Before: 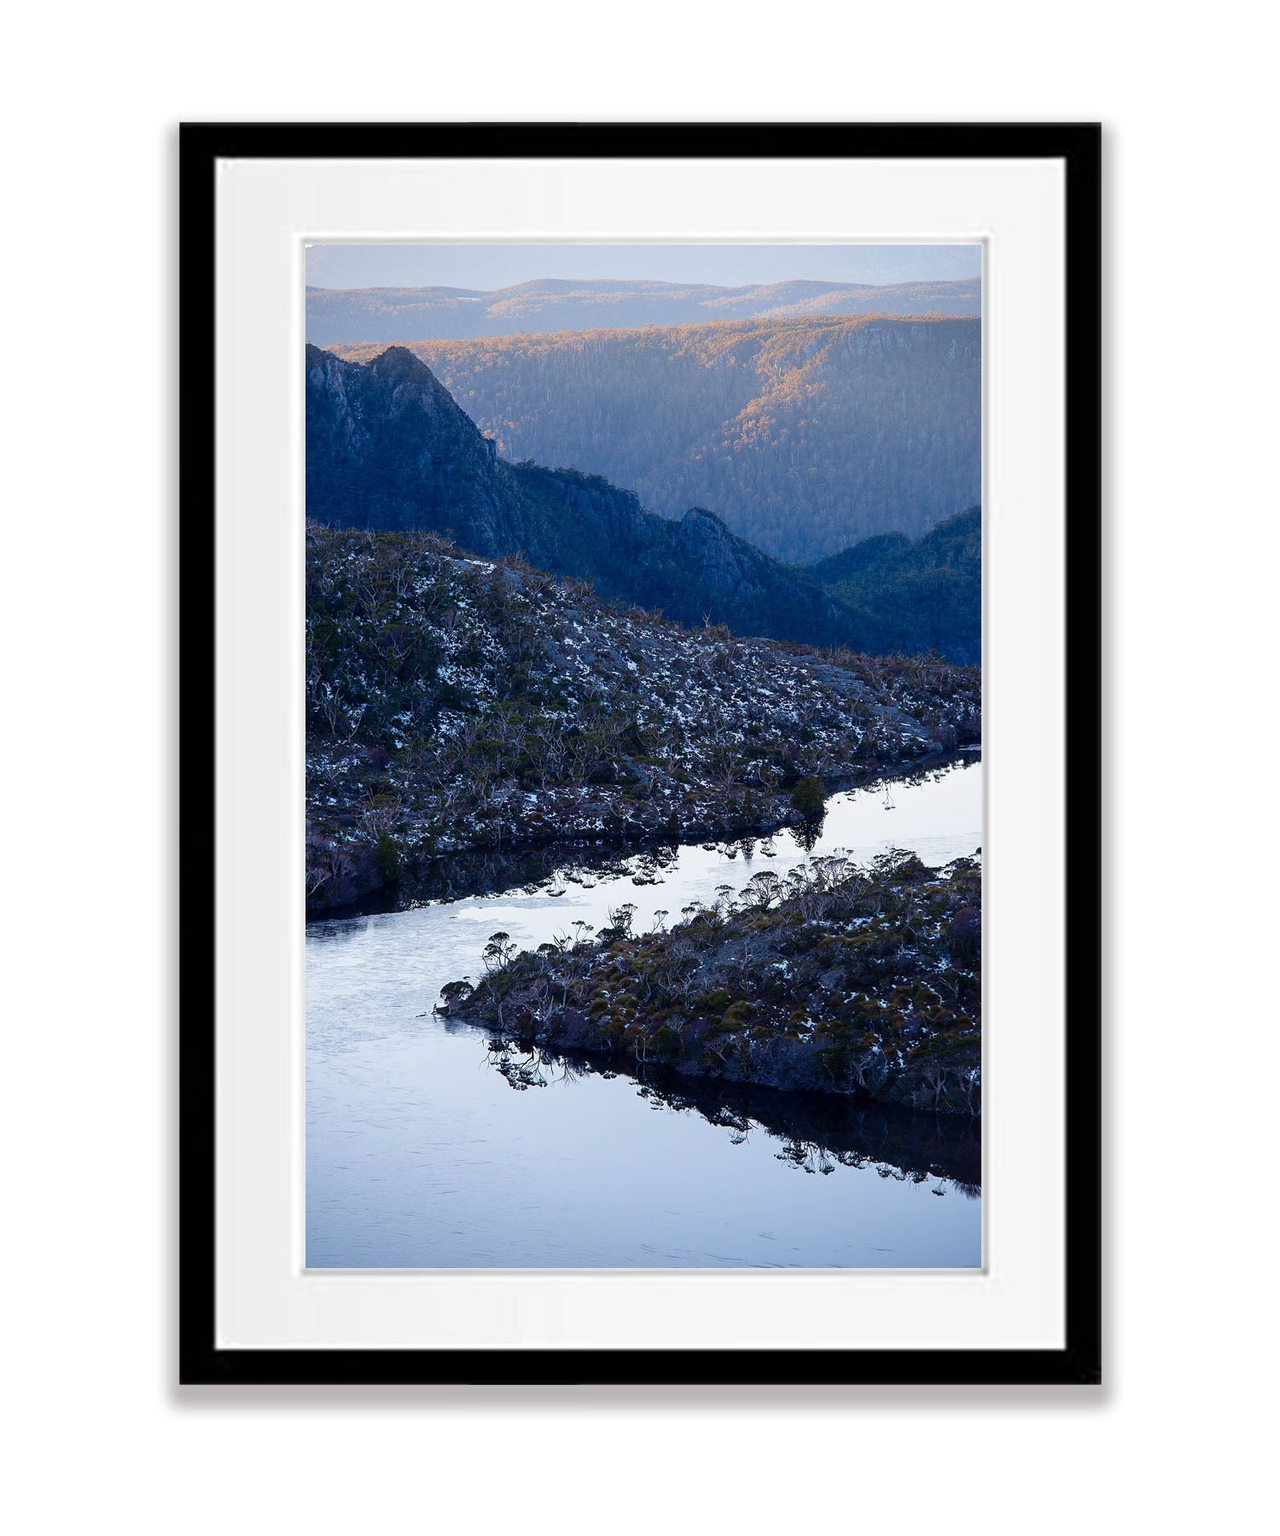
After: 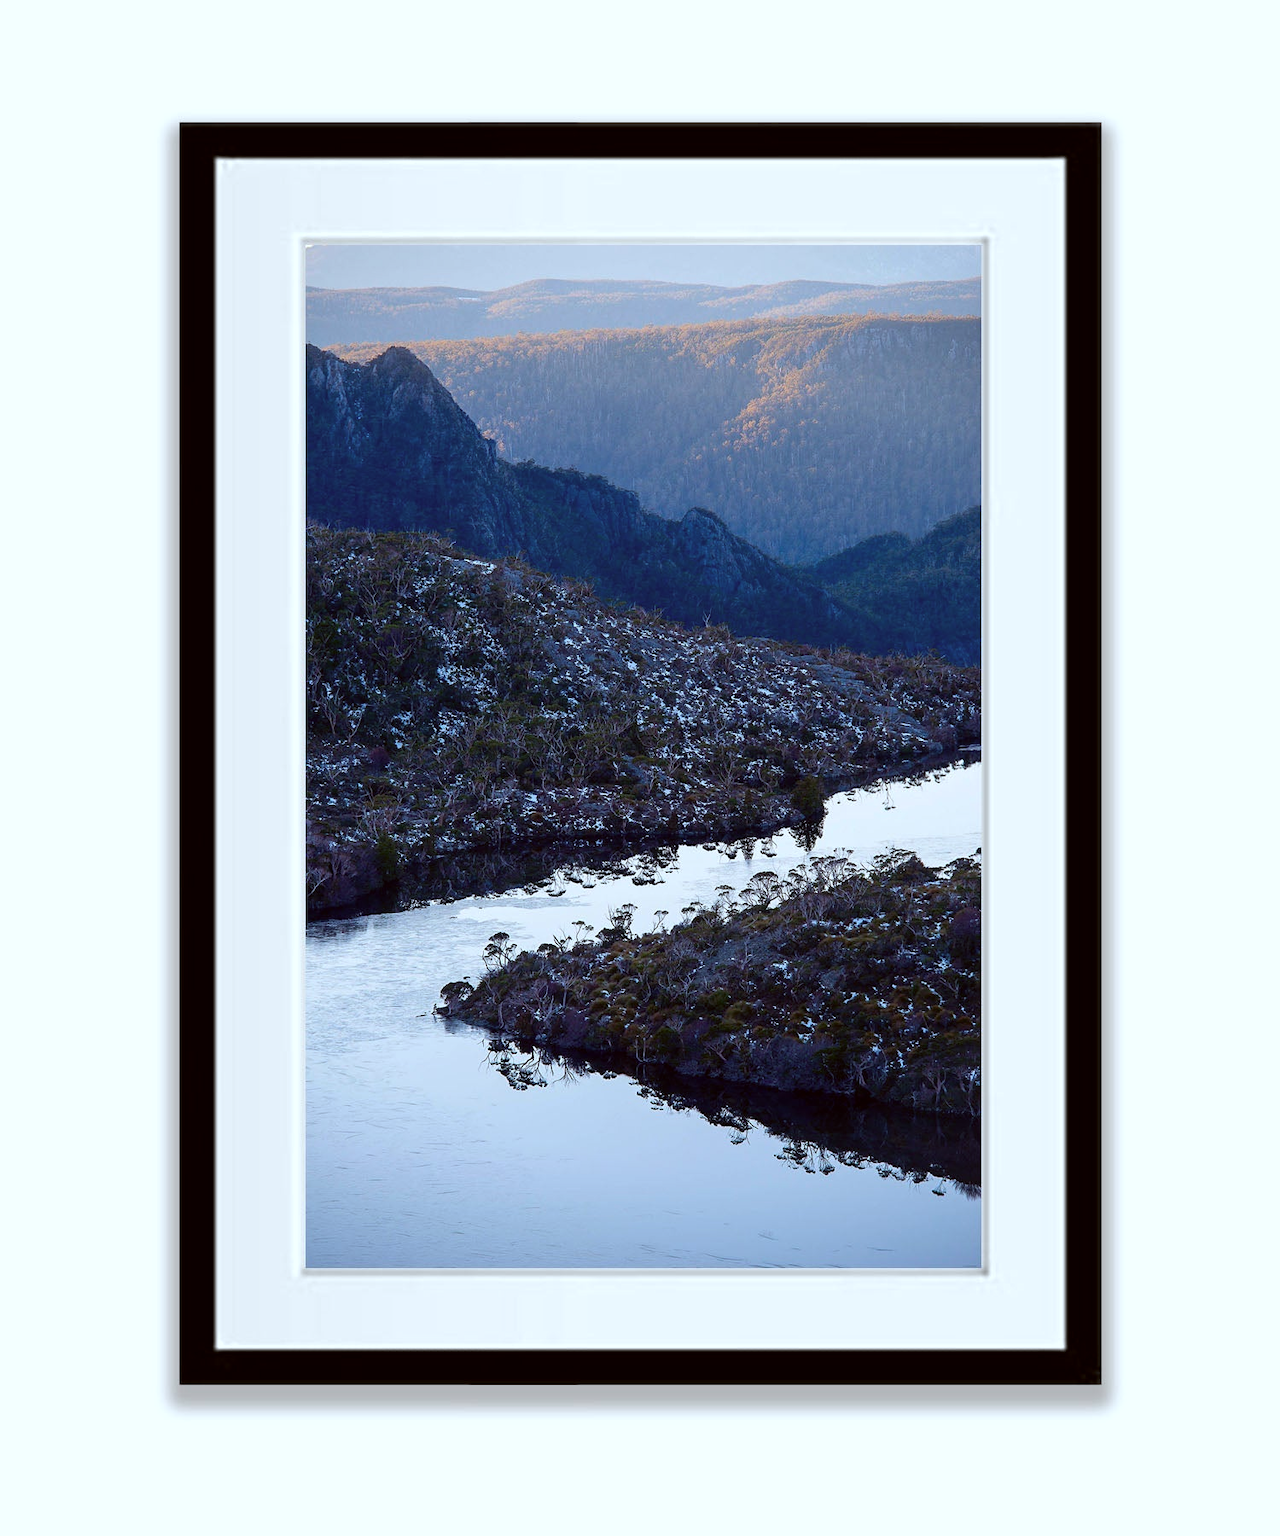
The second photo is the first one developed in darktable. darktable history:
color correction: highlights a* -3.6, highlights b* -6.8, shadows a* 3.11, shadows b* 5.44
